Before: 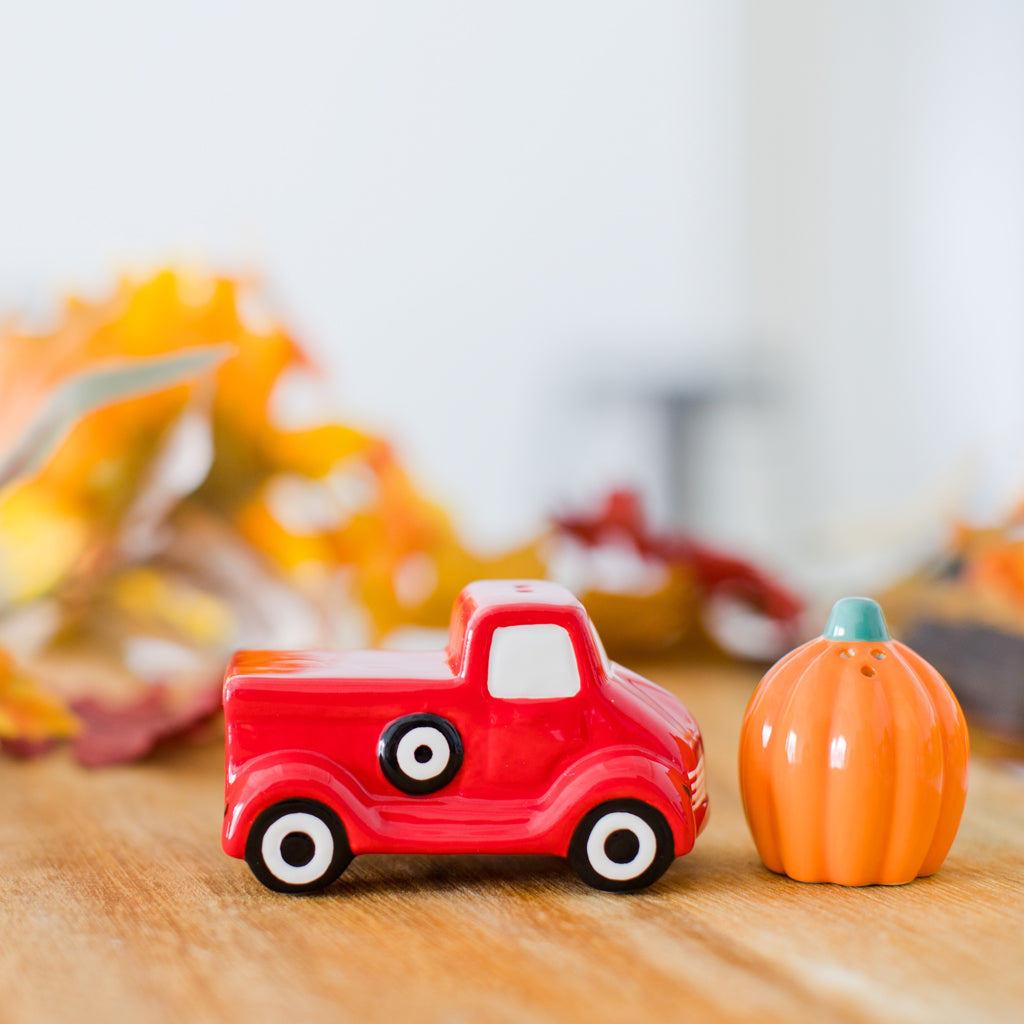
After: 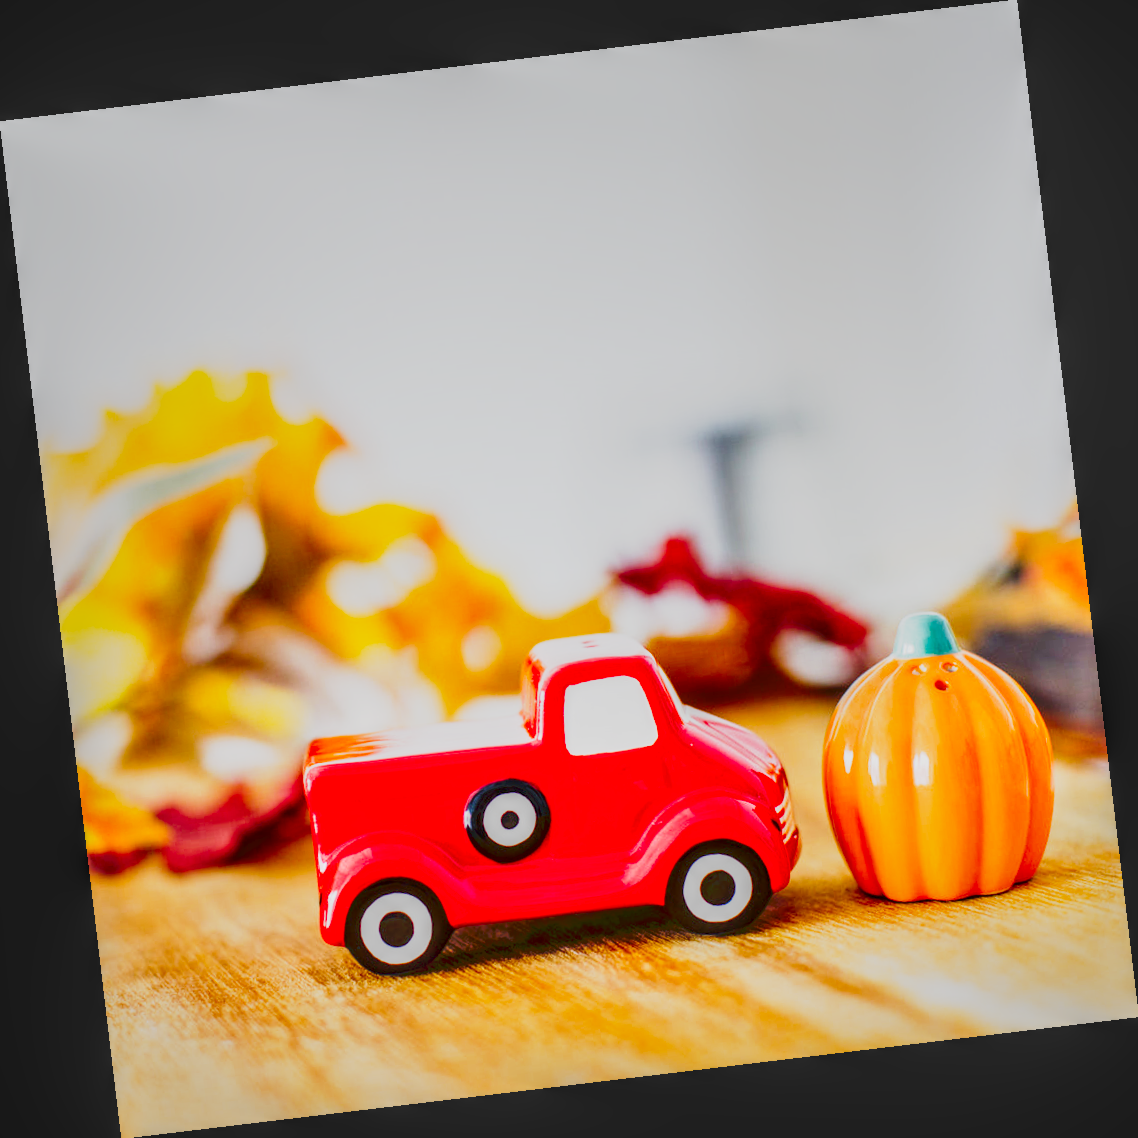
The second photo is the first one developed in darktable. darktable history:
contrast brightness saturation: contrast 0.12, brightness -0.12, saturation 0.2
rotate and perspective: rotation -6.83°, automatic cropping off
local contrast: highlights 0%, shadows 0%, detail 133%
tone curve: curves: ch0 [(0, 0) (0.003, 0.037) (0.011, 0.061) (0.025, 0.104) (0.044, 0.145) (0.069, 0.145) (0.1, 0.127) (0.136, 0.175) (0.177, 0.207) (0.224, 0.252) (0.277, 0.341) (0.335, 0.446) (0.399, 0.554) (0.468, 0.658) (0.543, 0.757) (0.623, 0.843) (0.709, 0.919) (0.801, 0.958) (0.898, 0.975) (1, 1)], preserve colors none
